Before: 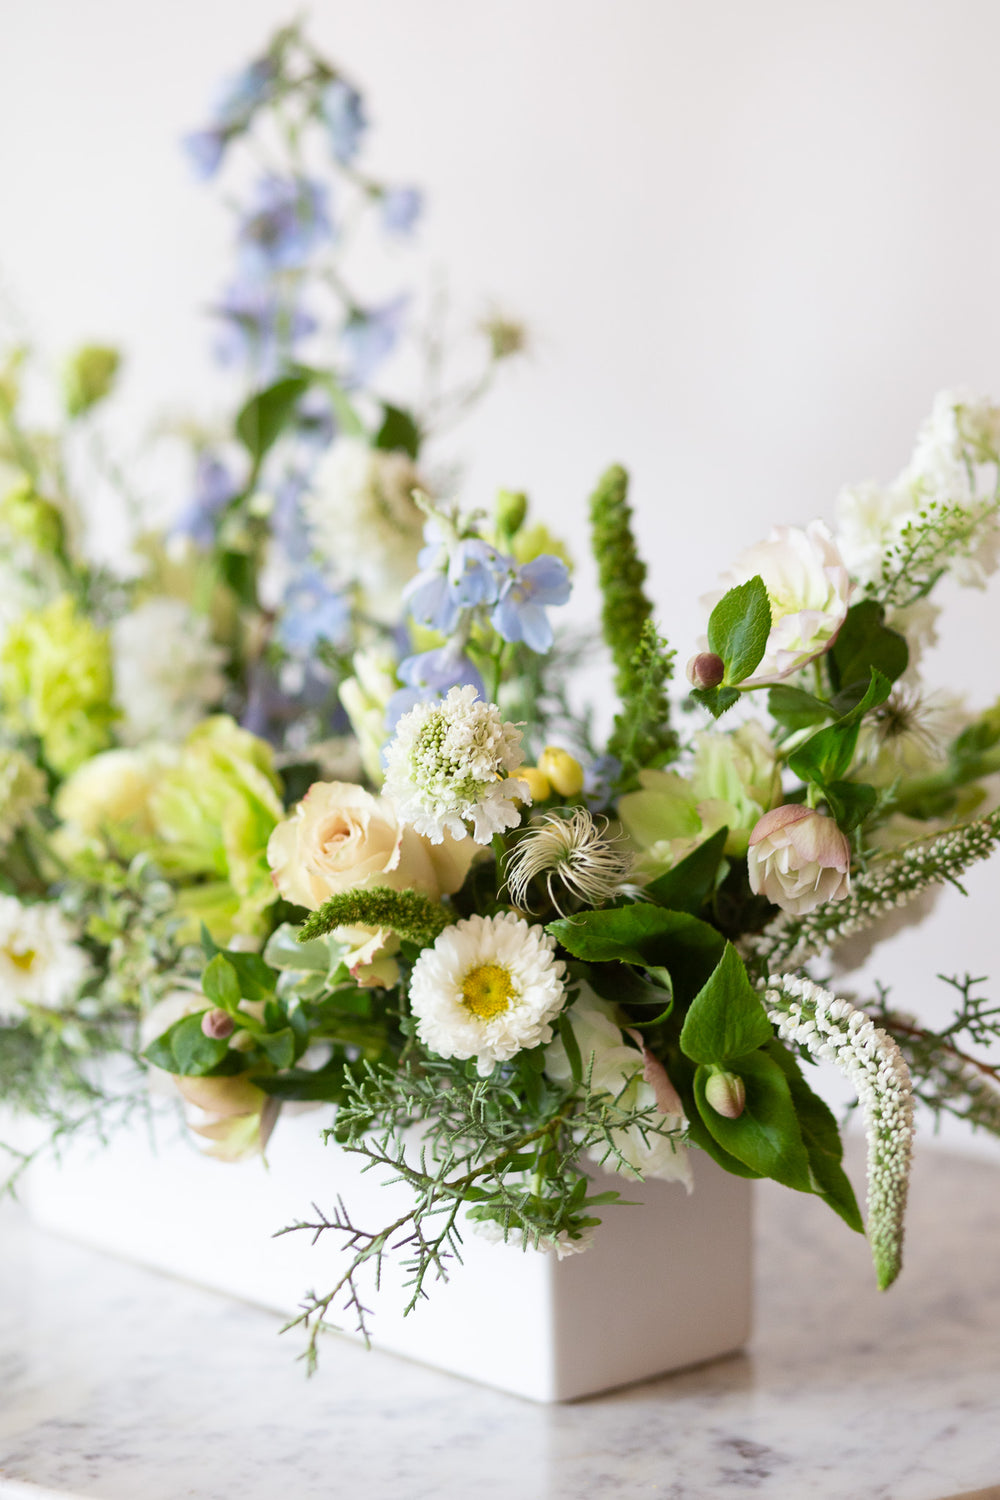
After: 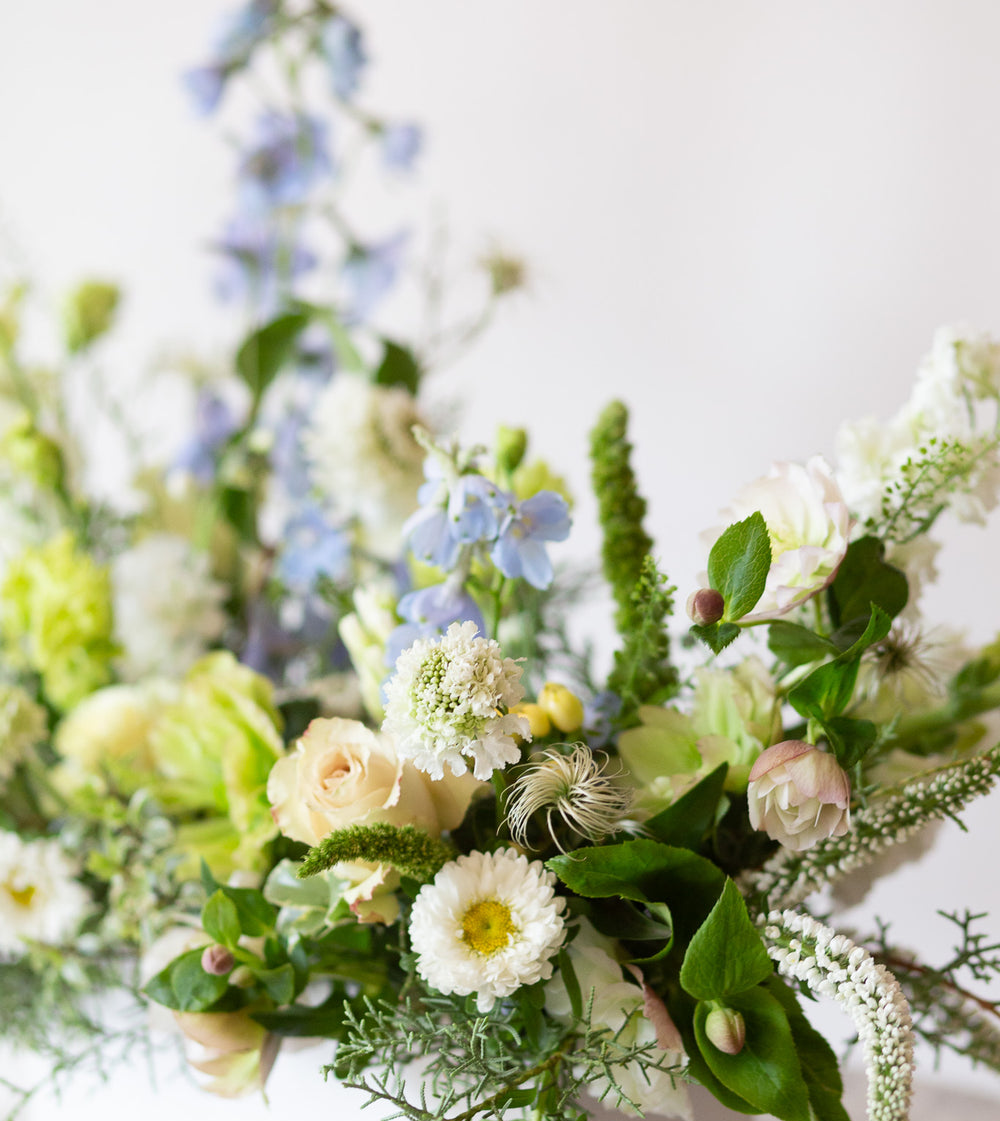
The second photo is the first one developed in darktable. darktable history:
crop: top 4.312%, bottom 20.928%
